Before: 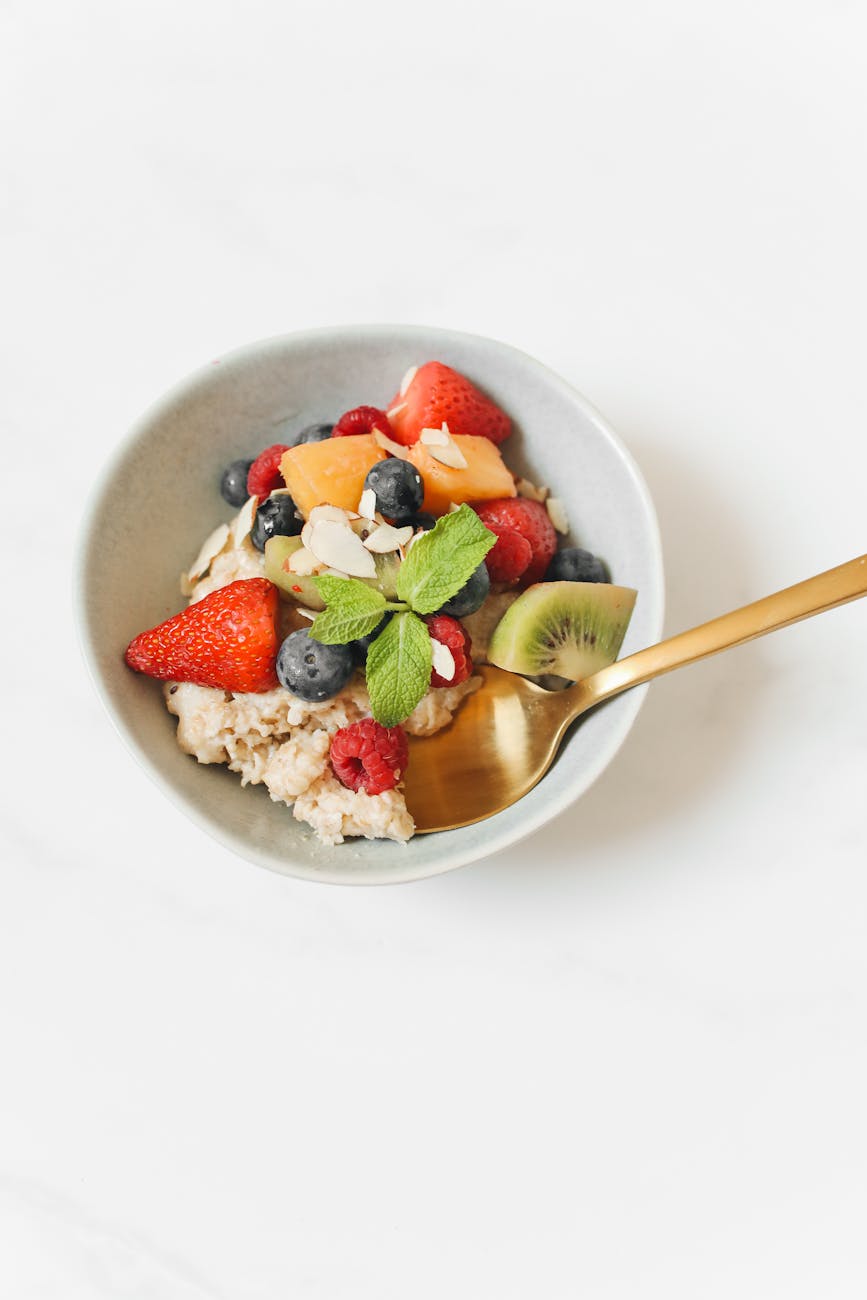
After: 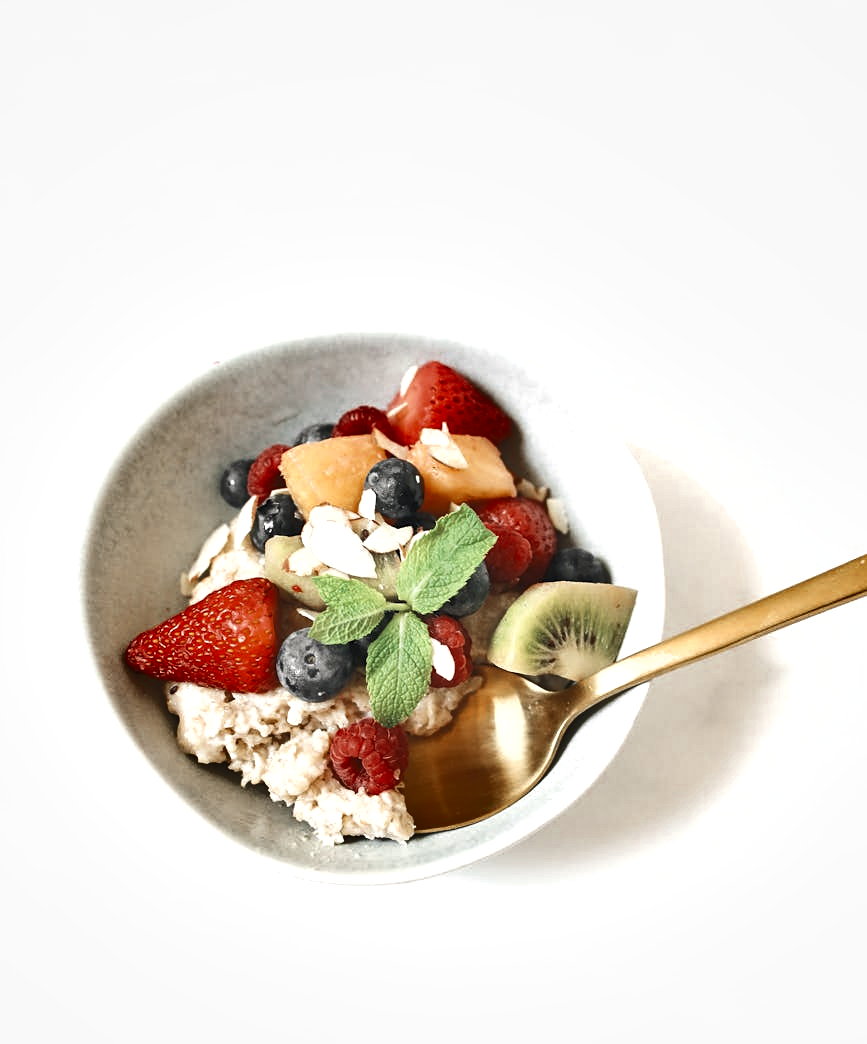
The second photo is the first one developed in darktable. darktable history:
exposure: exposure 0.636 EV, compensate highlight preservation false
local contrast: highlights 100%, shadows 100%, detail 120%, midtone range 0.2
sharpen: amount 0.2
crop: bottom 19.644%
color correction: saturation 0.8
contrast brightness saturation: contrast 0.05, brightness 0.06, saturation 0.01
color zones: curves: ch0 [(0, 0.5) (0.125, 0.4) (0.25, 0.5) (0.375, 0.4) (0.5, 0.4) (0.625, 0.35) (0.75, 0.35) (0.875, 0.5)]; ch1 [(0, 0.35) (0.125, 0.45) (0.25, 0.35) (0.375, 0.35) (0.5, 0.35) (0.625, 0.35) (0.75, 0.45) (0.875, 0.35)]; ch2 [(0, 0.6) (0.125, 0.5) (0.25, 0.5) (0.375, 0.6) (0.5, 0.6) (0.625, 0.5) (0.75, 0.5) (0.875, 0.5)]
shadows and highlights: shadows 43.71, white point adjustment -1.46, soften with gaussian
